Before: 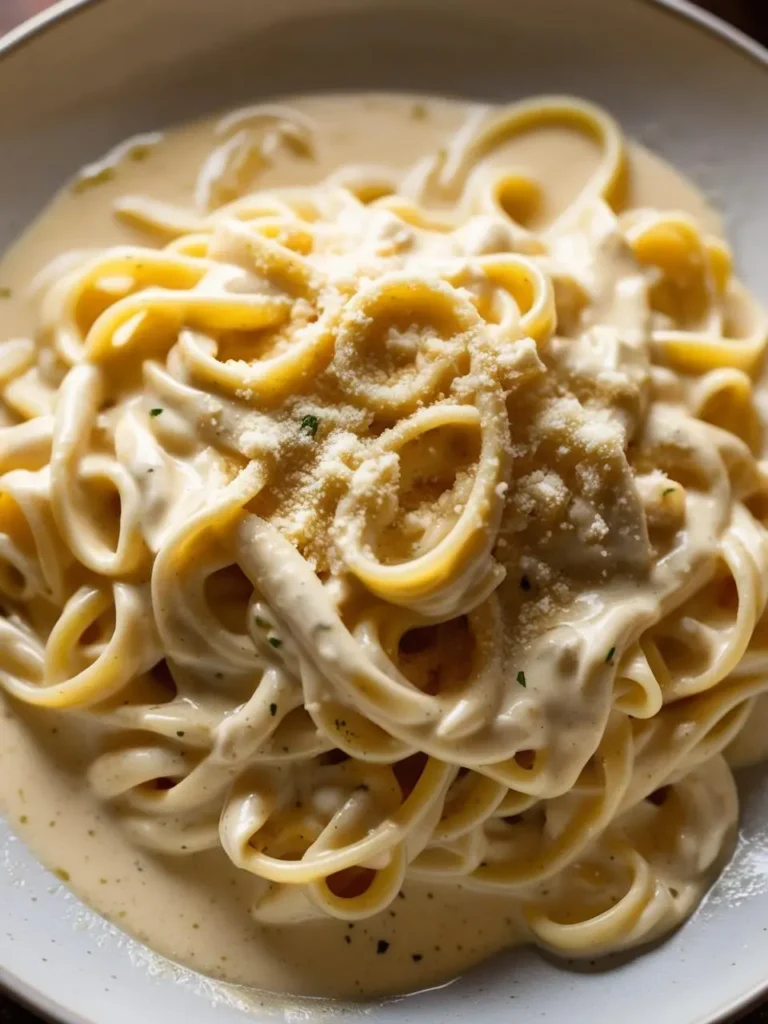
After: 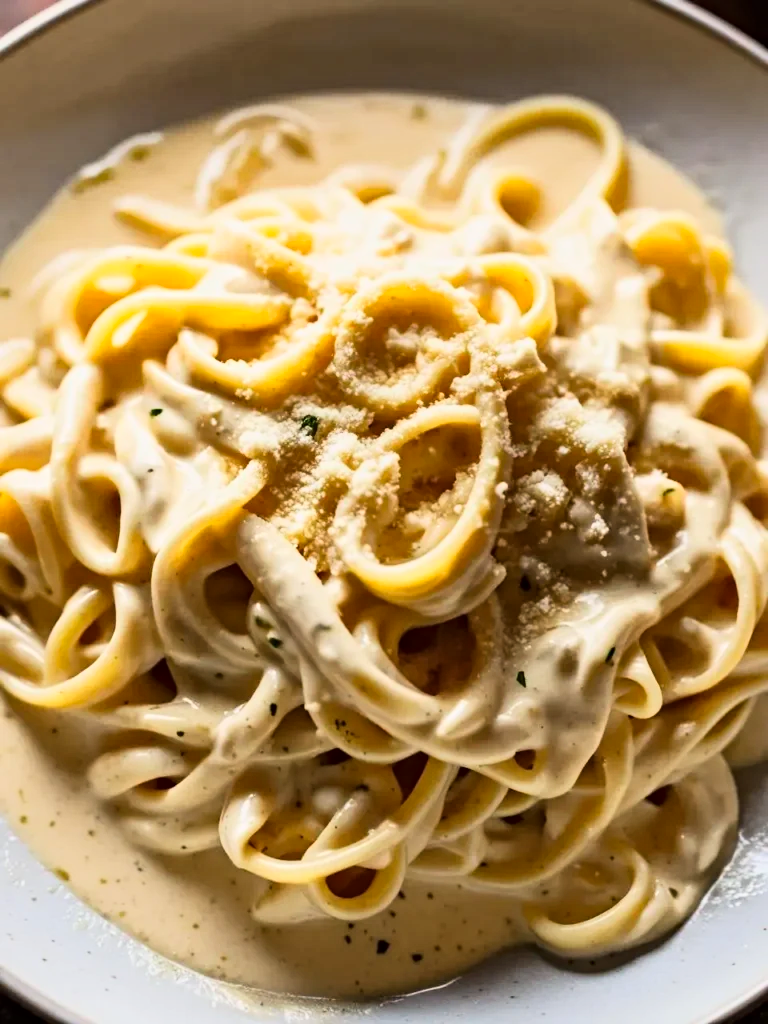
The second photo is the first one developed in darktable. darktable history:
contrast brightness saturation: contrast 0.039, saturation 0.069
tone curve: curves: ch0 [(0, 0) (0.091, 0.075) (0.389, 0.441) (0.696, 0.808) (0.844, 0.908) (0.909, 0.942) (1, 0.973)]; ch1 [(0, 0) (0.437, 0.404) (0.48, 0.486) (0.5, 0.5) (0.529, 0.556) (0.58, 0.606) (0.616, 0.654) (1, 1)]; ch2 [(0, 0) (0.442, 0.415) (0.5, 0.5) (0.535, 0.567) (0.585, 0.632) (1, 1)], color space Lab, linked channels, preserve colors none
color correction: highlights b* 0.043, saturation 0.98
contrast equalizer: octaves 7, y [[0.5, 0.501, 0.525, 0.597, 0.58, 0.514], [0.5 ×6], [0.5 ×6], [0 ×6], [0 ×6]]
